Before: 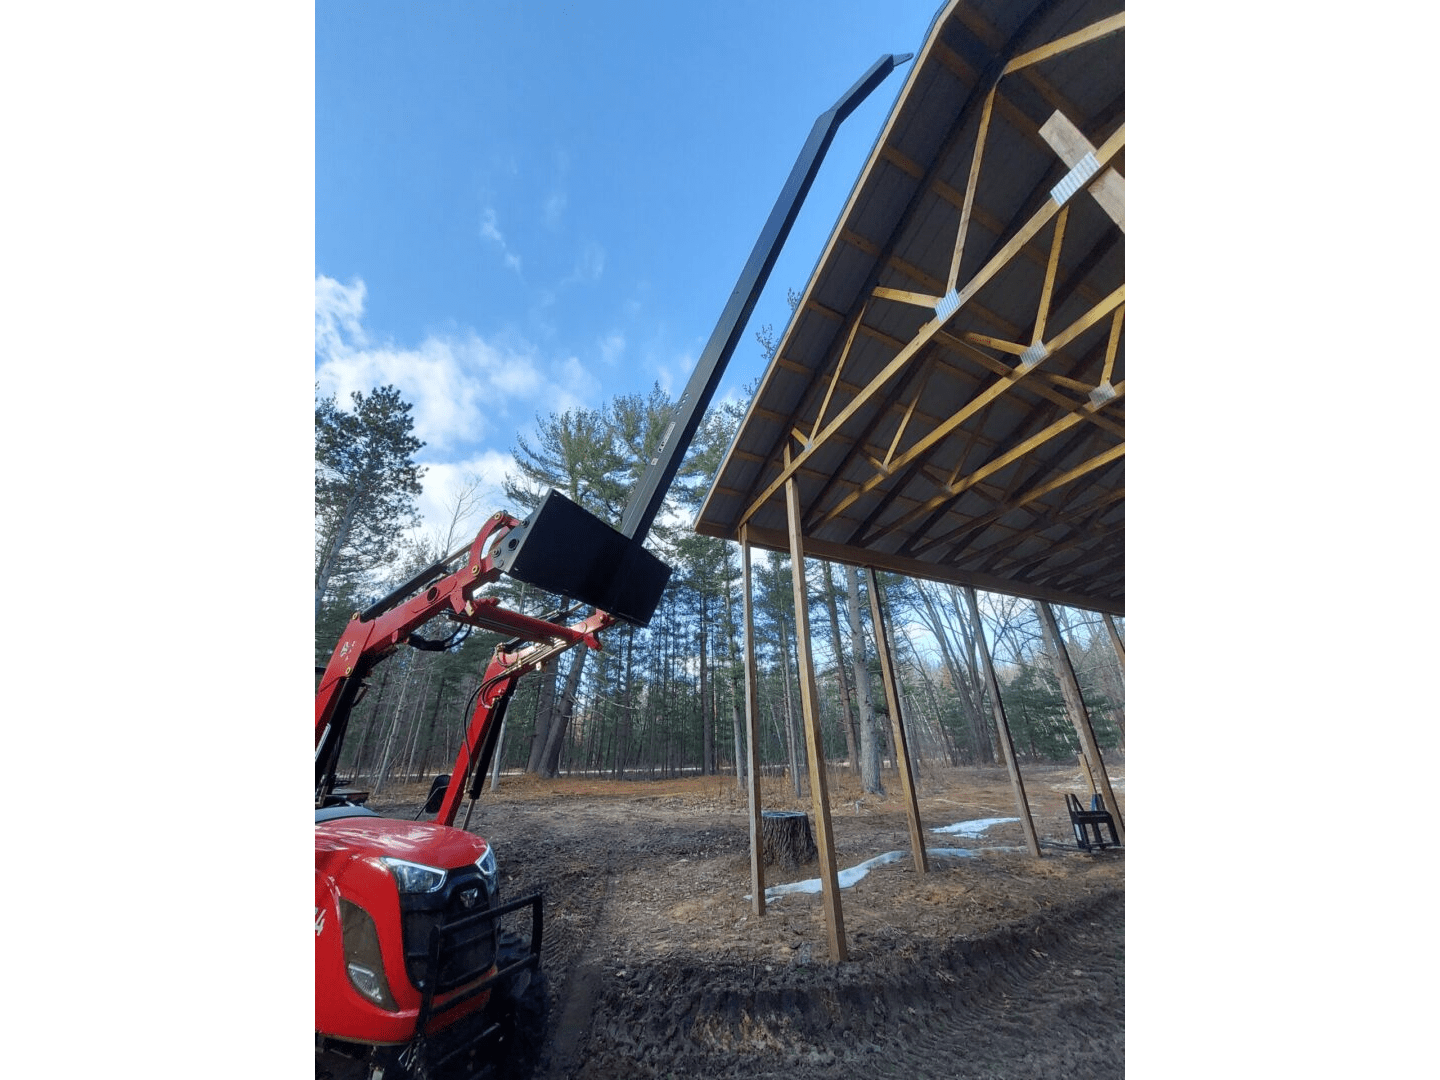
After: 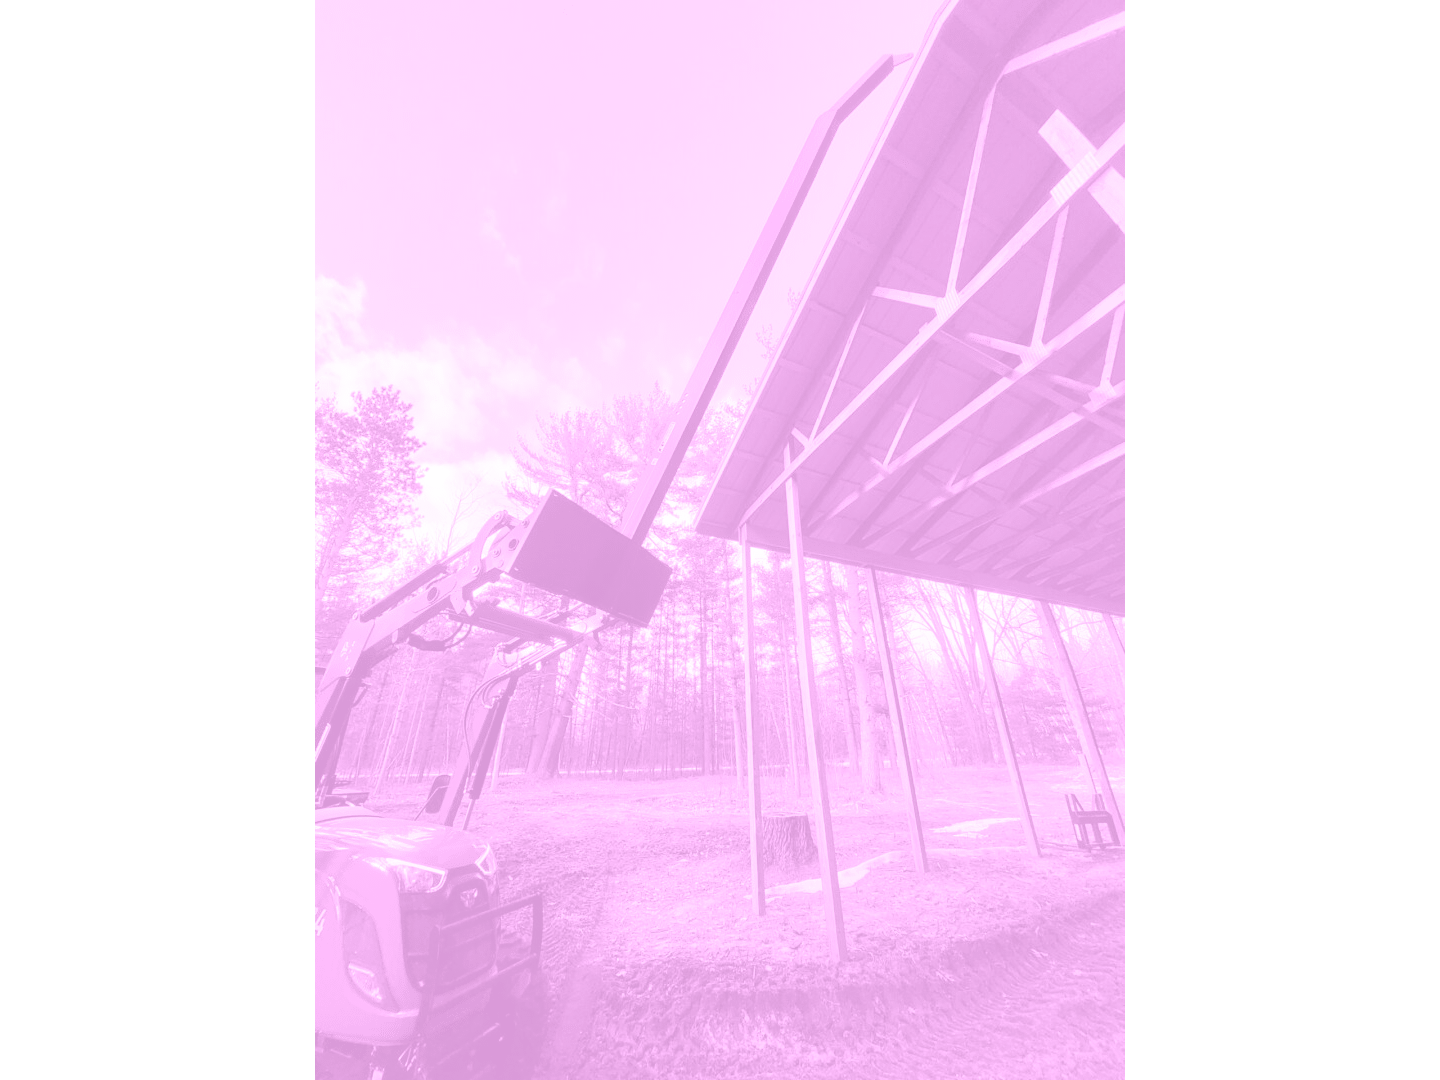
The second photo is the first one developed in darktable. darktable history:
color balance rgb: linear chroma grading › global chroma 15%, perceptual saturation grading › global saturation 30%
exposure: black level correction -0.005, exposure 1 EV, compensate highlight preservation false
colorize: hue 331.2°, saturation 75%, source mix 30.28%, lightness 70.52%, version 1
